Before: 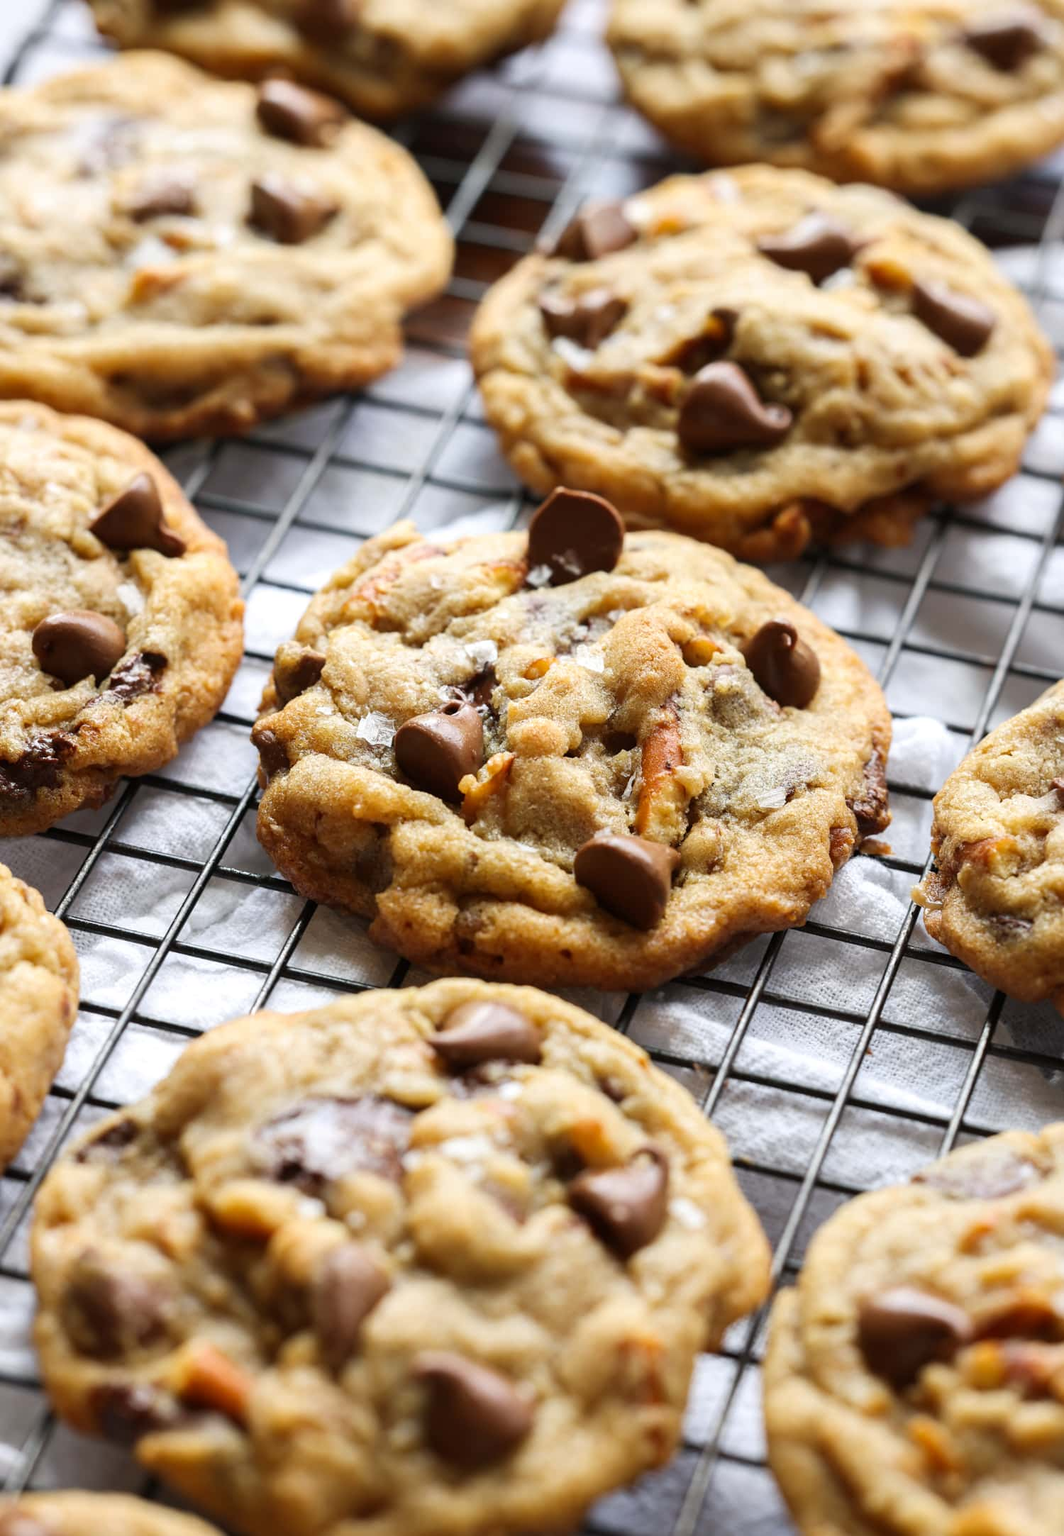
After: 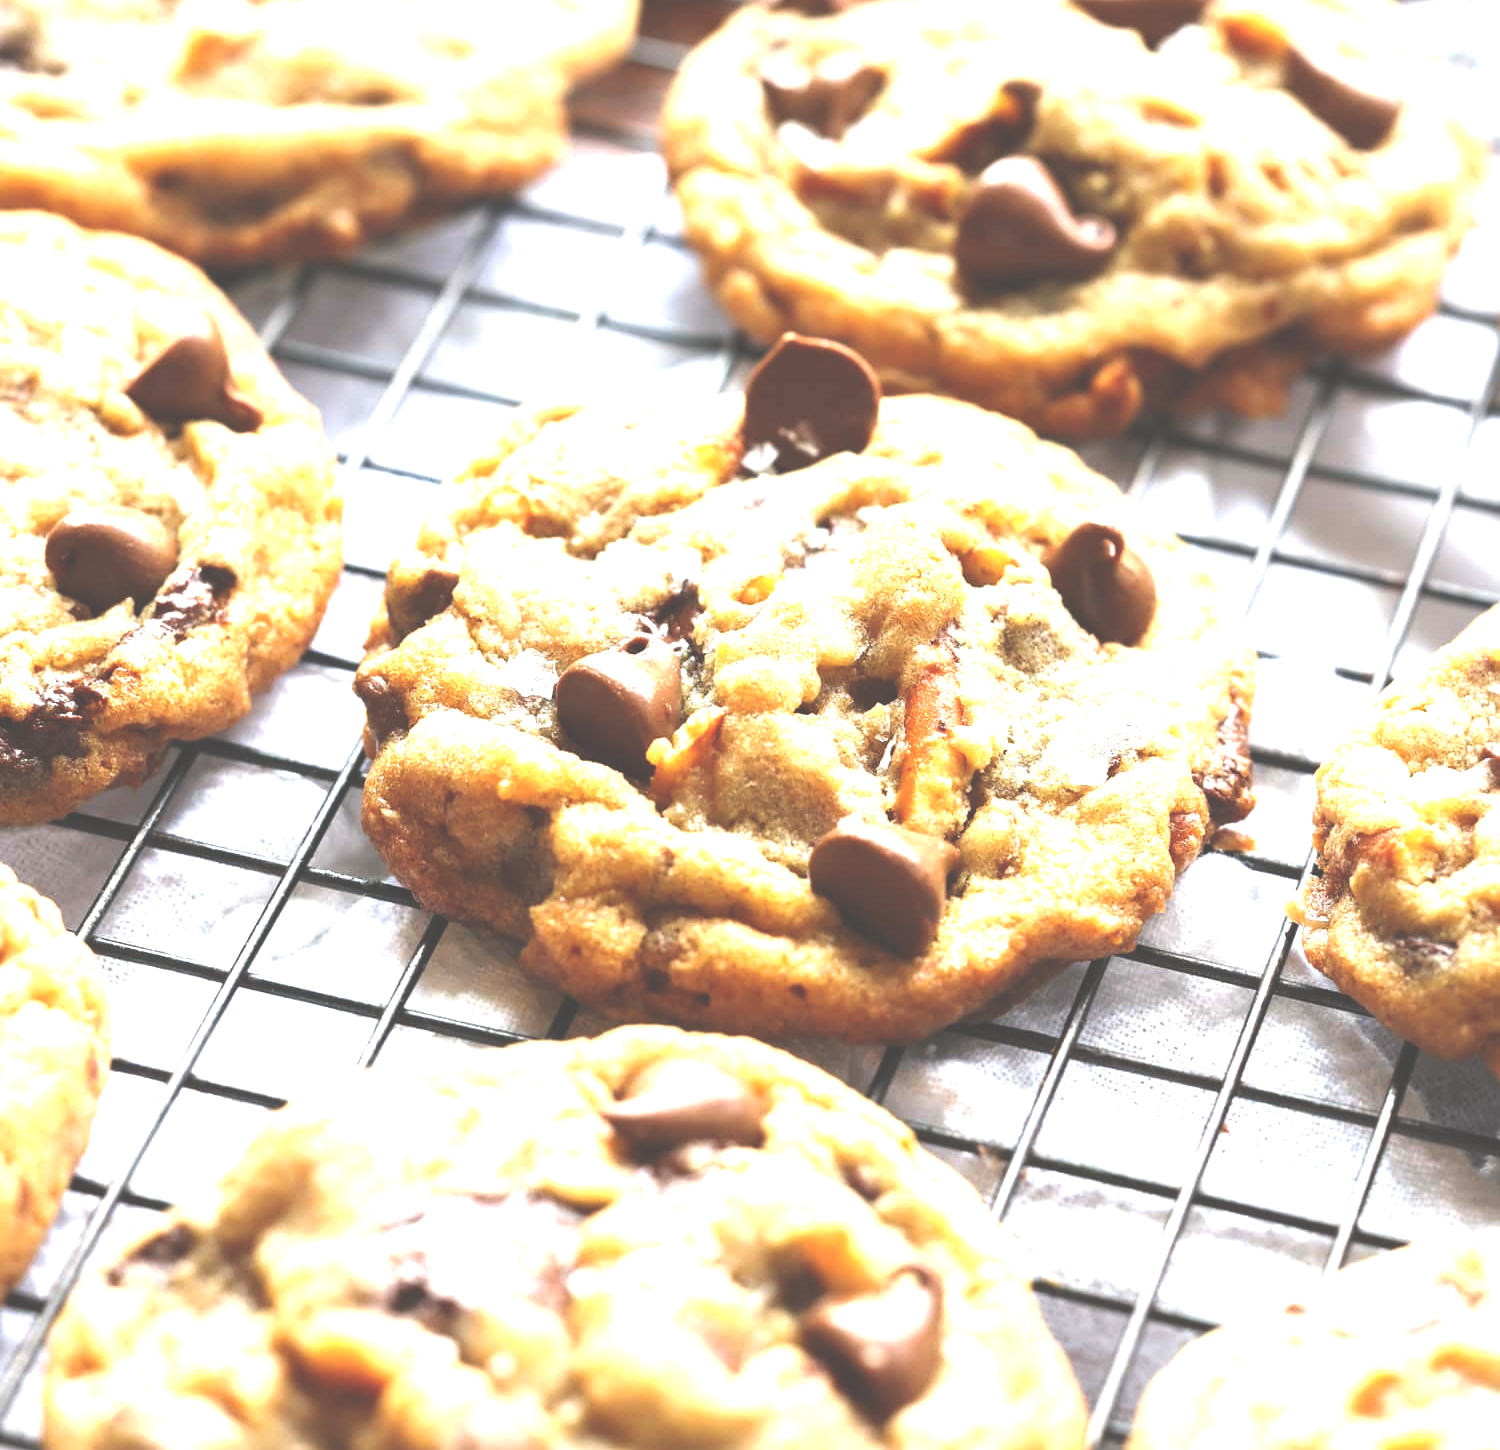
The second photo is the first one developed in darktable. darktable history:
exposure: black level correction -0.023, exposure 1.395 EV, compensate highlight preservation false
crop: top 16.368%, bottom 16.685%
